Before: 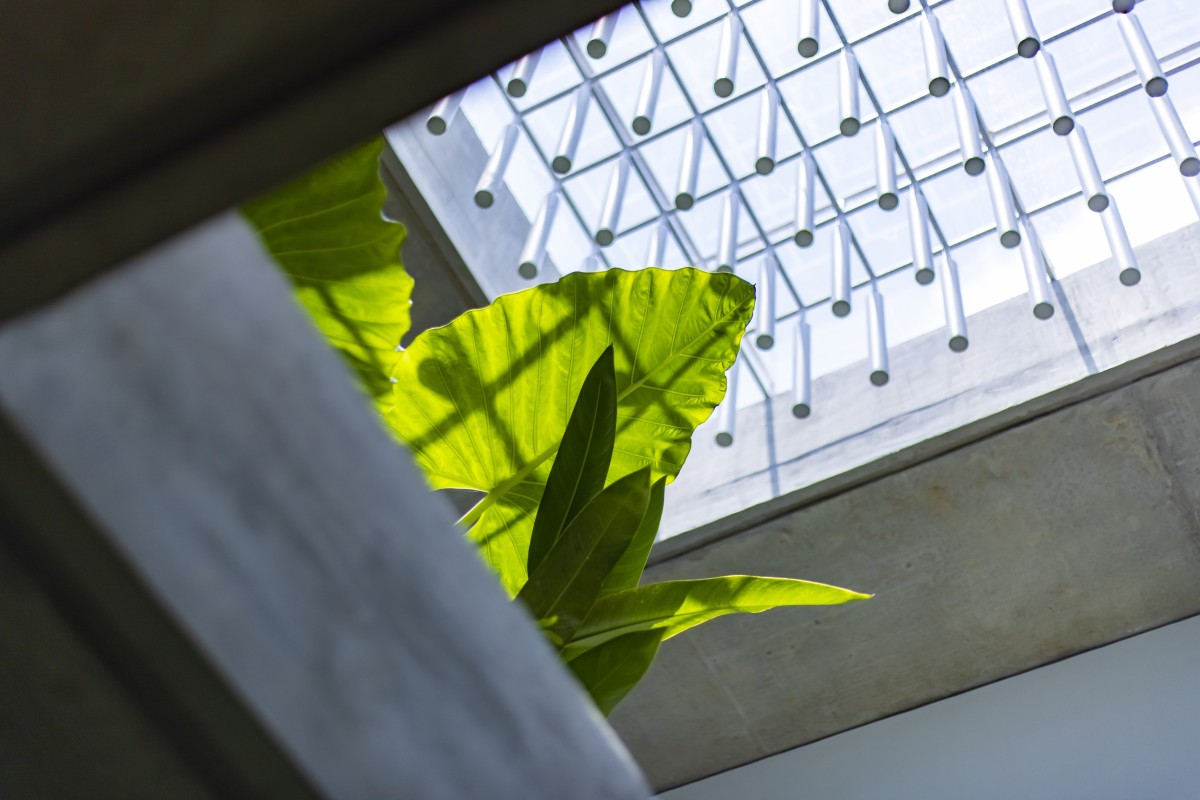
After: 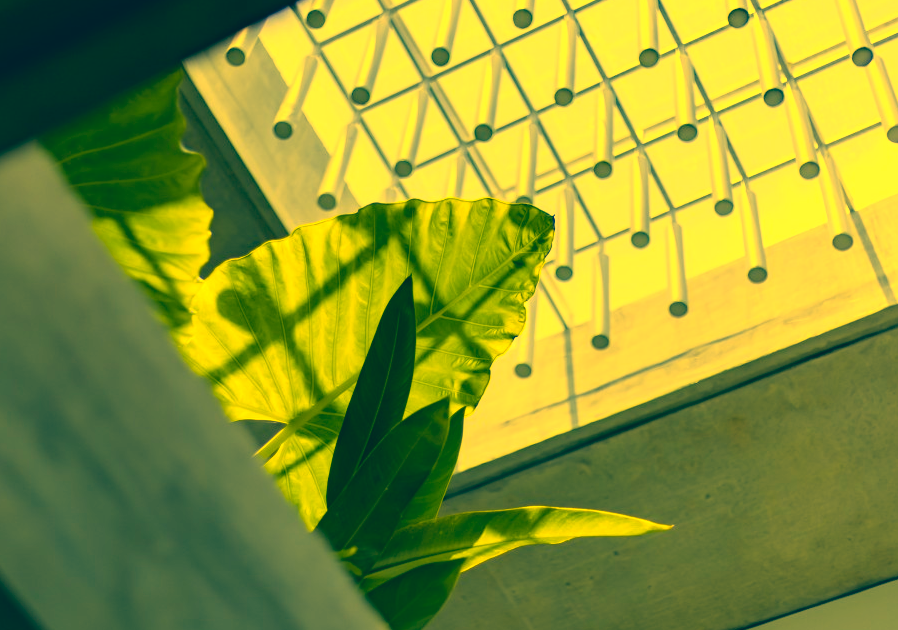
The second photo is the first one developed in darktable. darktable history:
white balance: red 1.467, blue 0.684
exposure: exposure -0.177 EV, compensate highlight preservation false
color correction: highlights a* -15.58, highlights b* 40, shadows a* -40, shadows b* -26.18
crop: left 16.768%, top 8.653%, right 8.362%, bottom 12.485%
